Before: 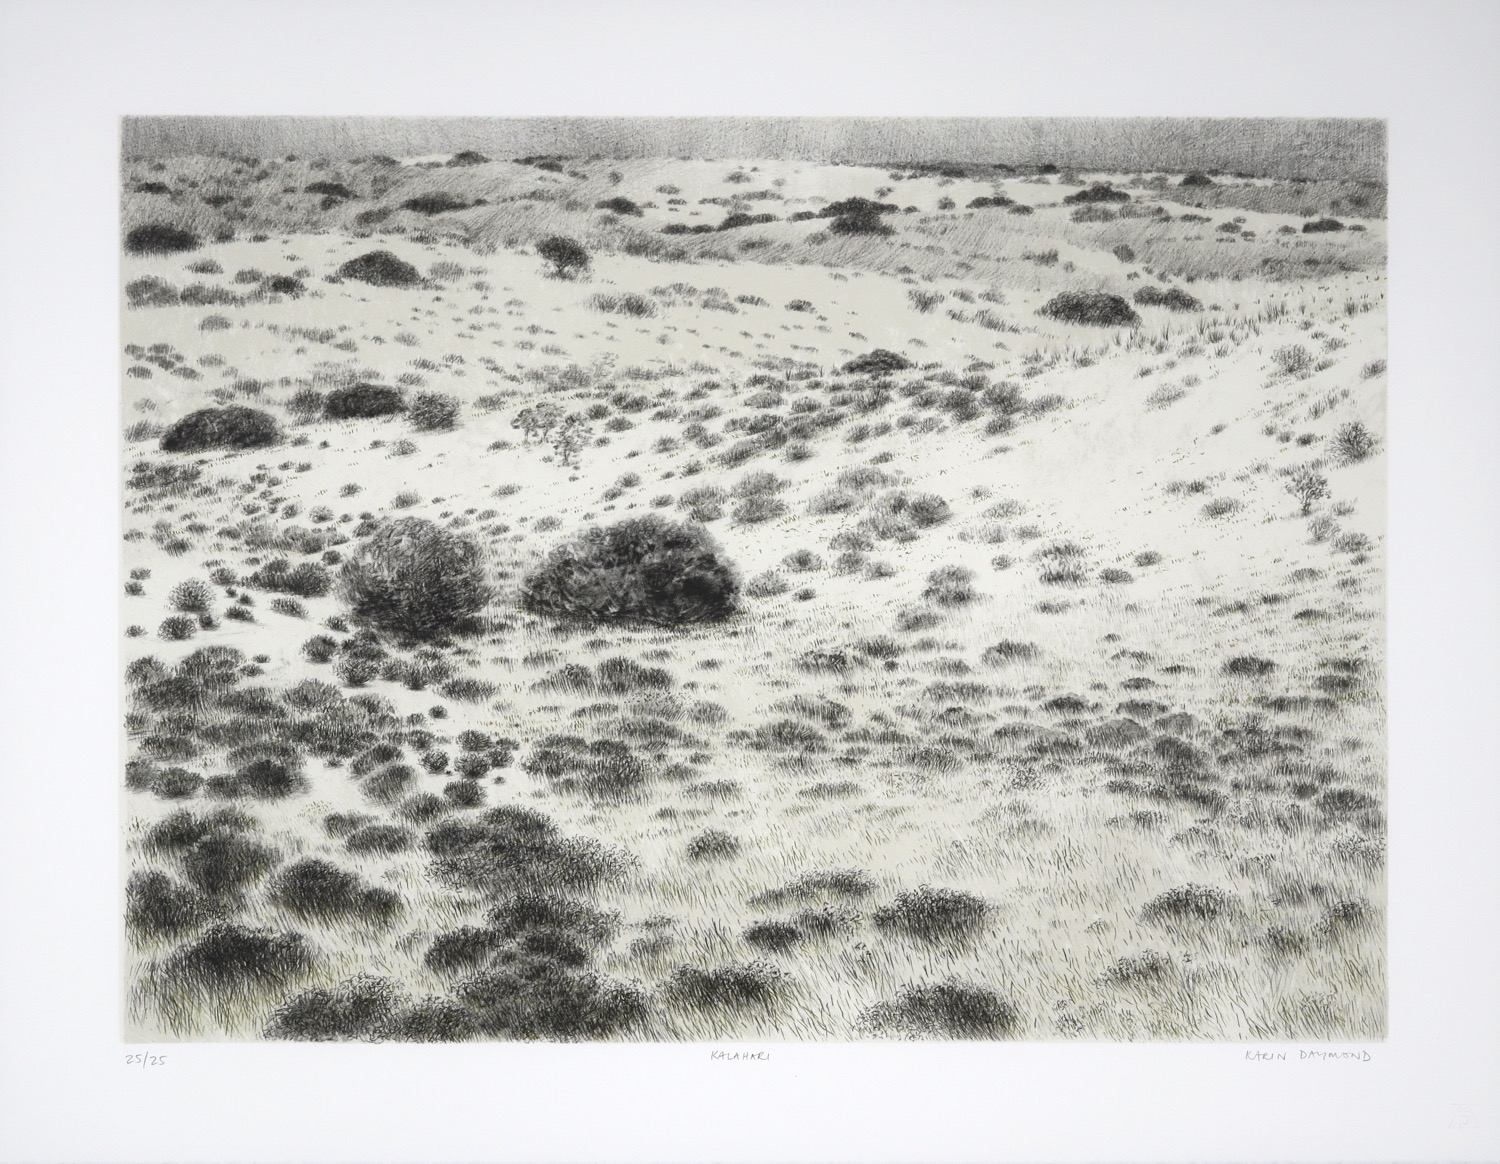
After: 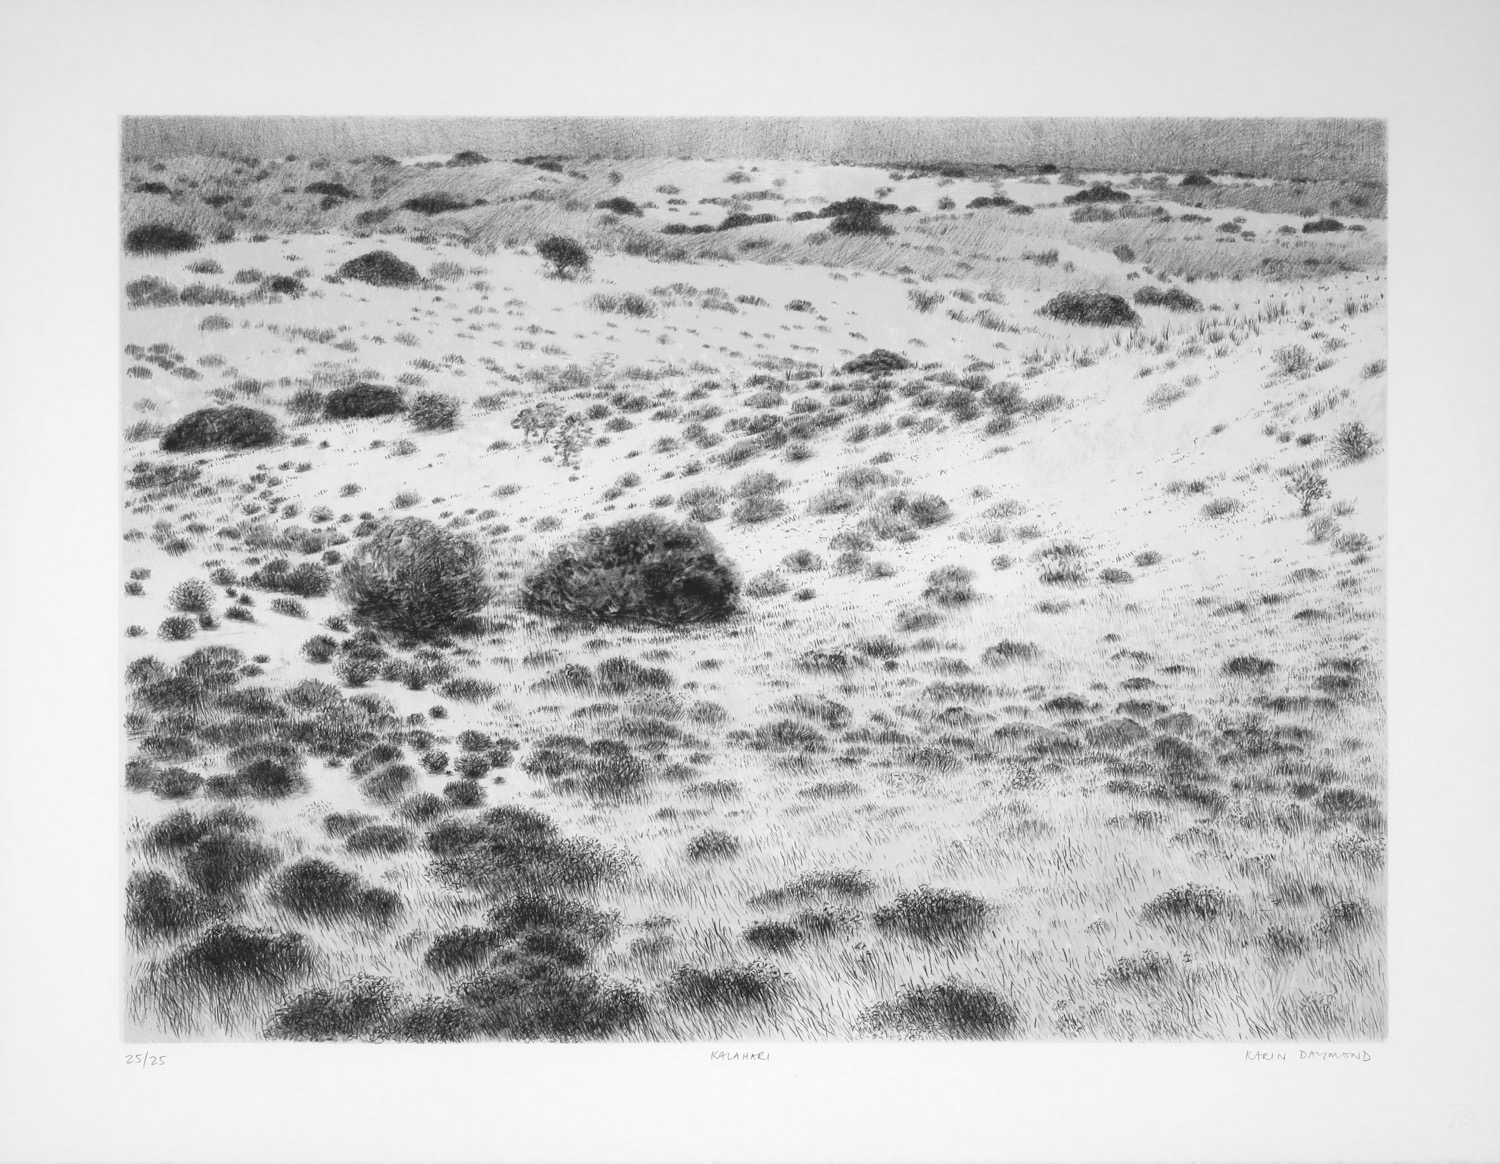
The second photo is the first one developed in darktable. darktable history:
monochrome: a 0, b 0, size 0.5, highlights 0.57
white balance: red 0.98, blue 1.034
